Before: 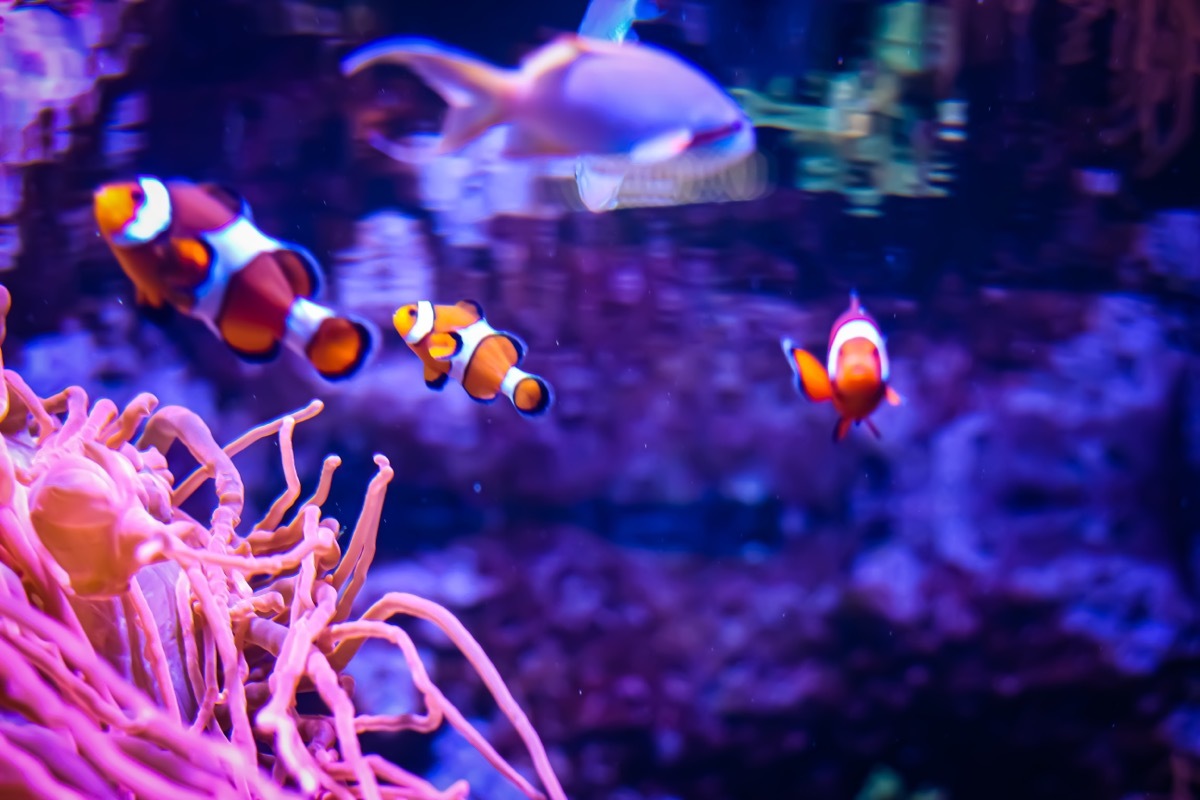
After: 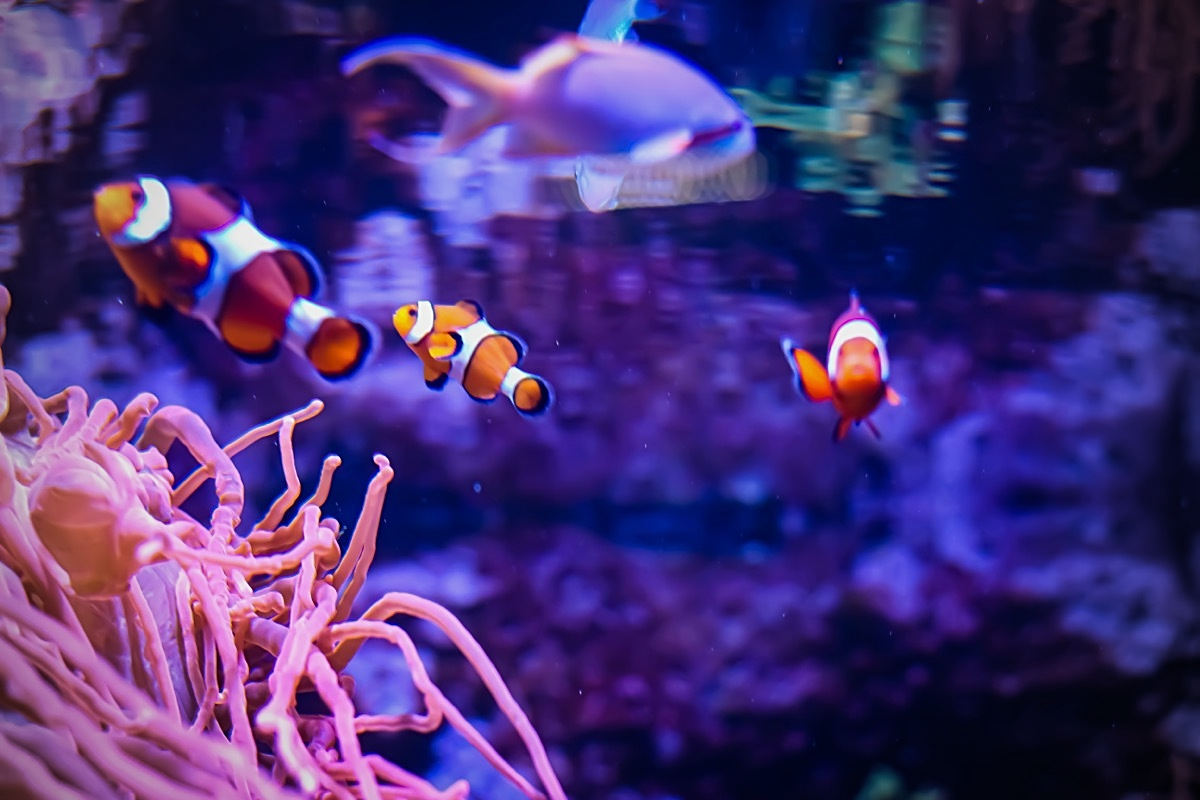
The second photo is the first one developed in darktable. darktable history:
exposure: exposure -0.208 EV, compensate highlight preservation false
sharpen: on, module defaults
vignetting: fall-off start 71.54%, unbound false
